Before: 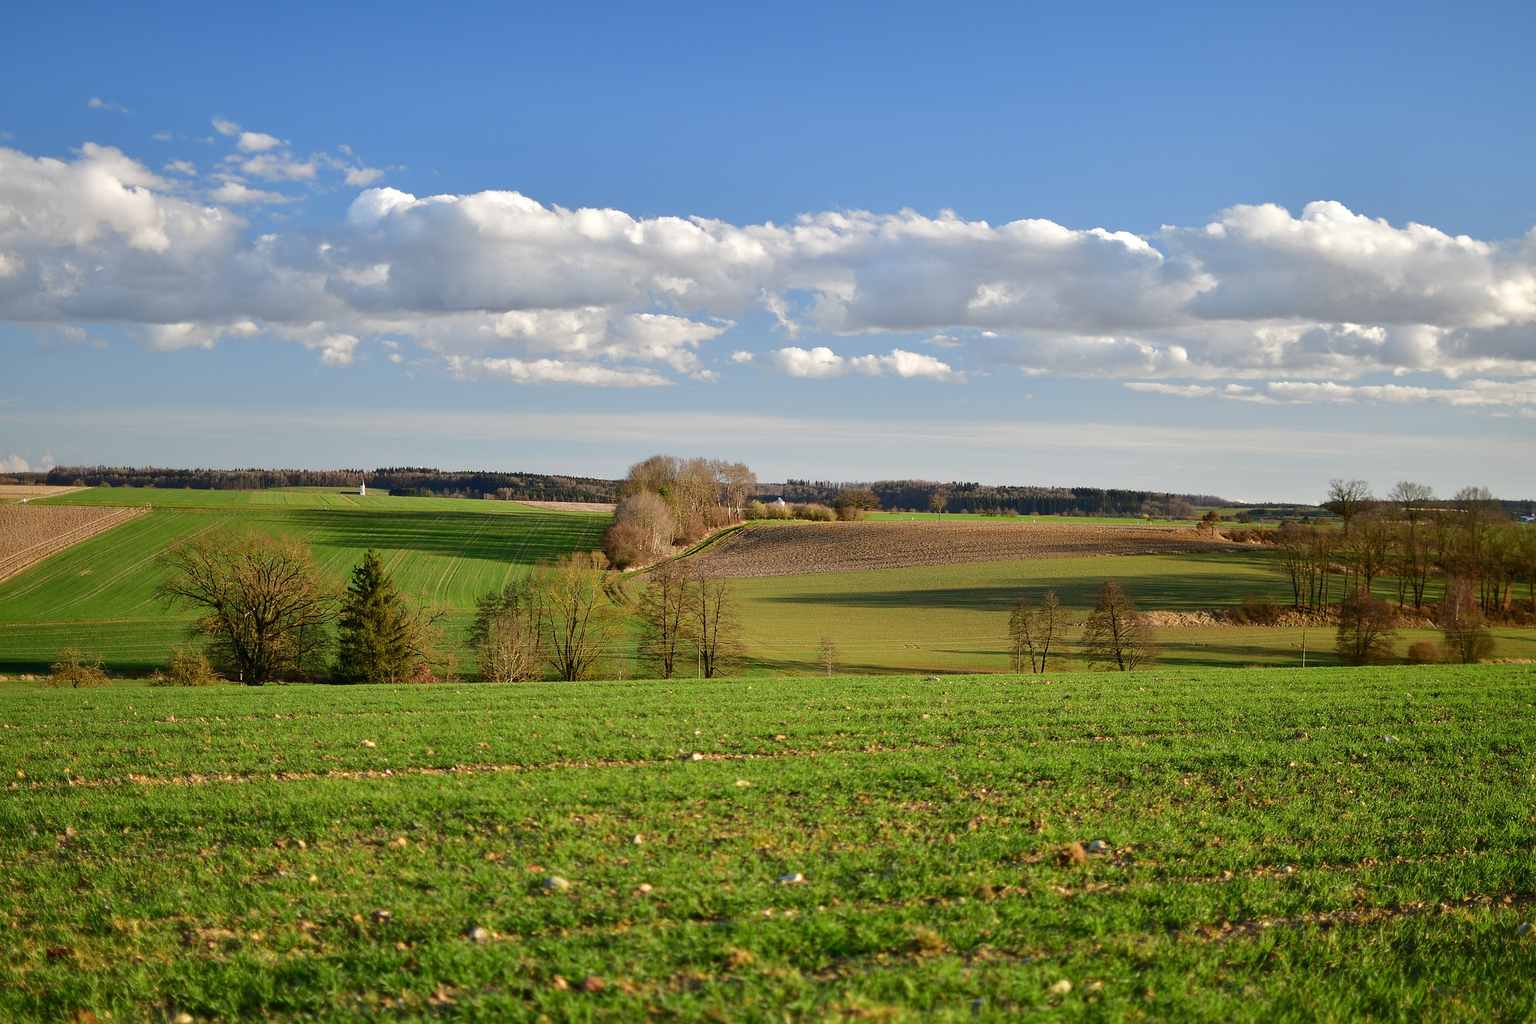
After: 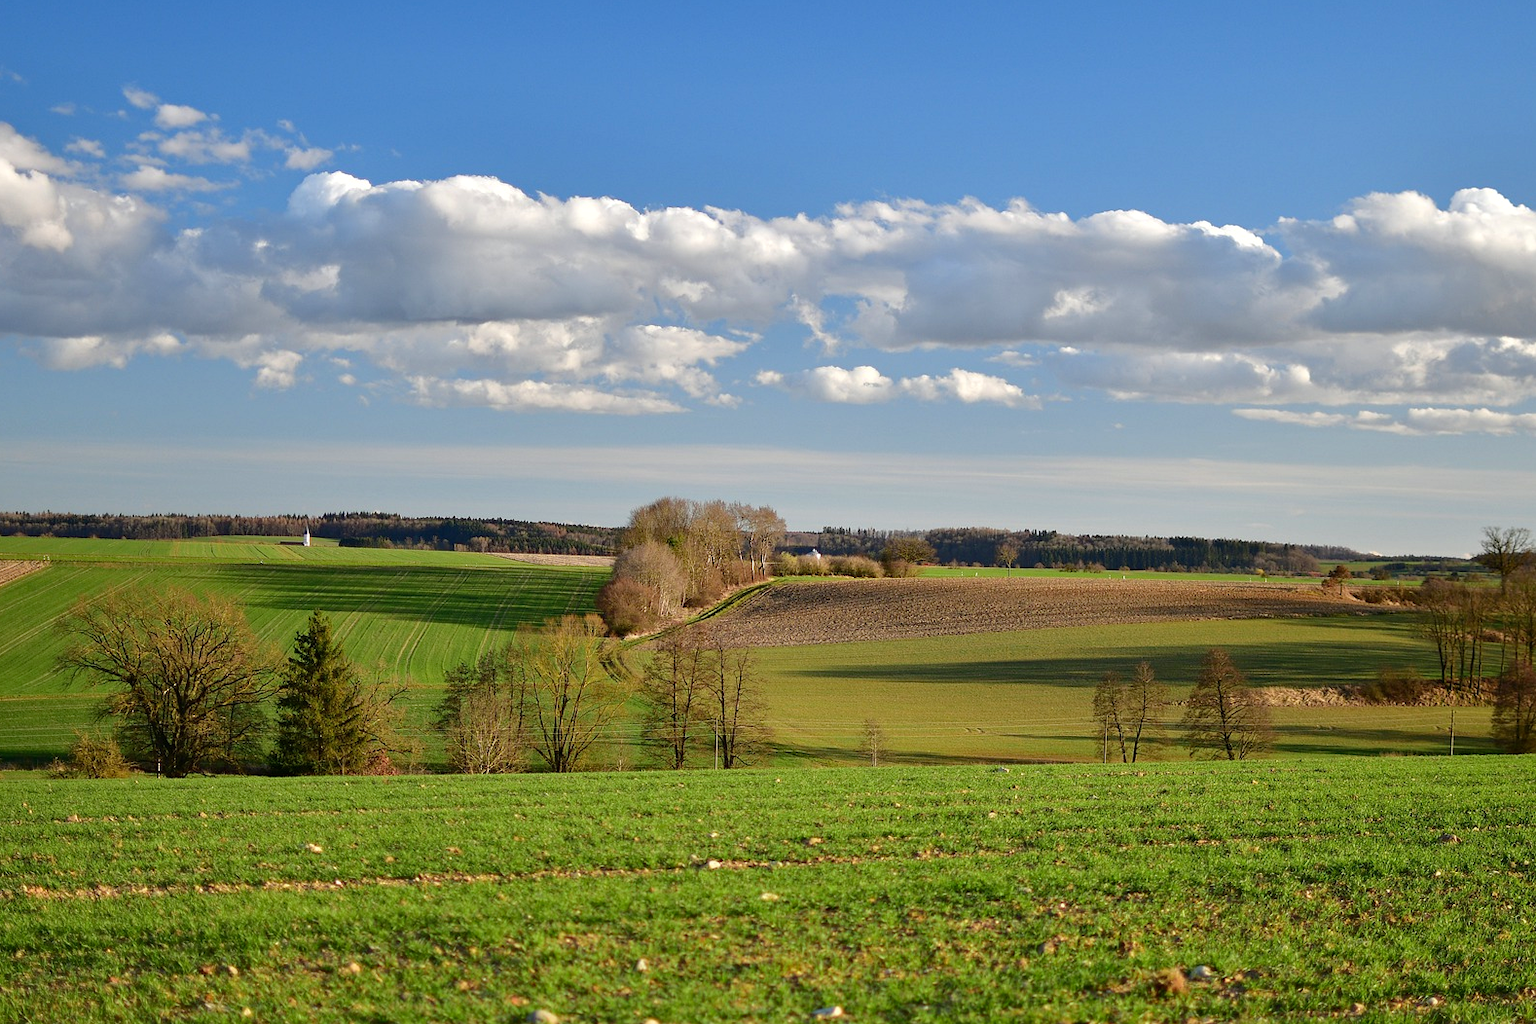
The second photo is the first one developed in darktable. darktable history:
crop and rotate: left 7.196%, top 4.574%, right 10.605%, bottom 13.178%
haze removal: compatibility mode true, adaptive false
